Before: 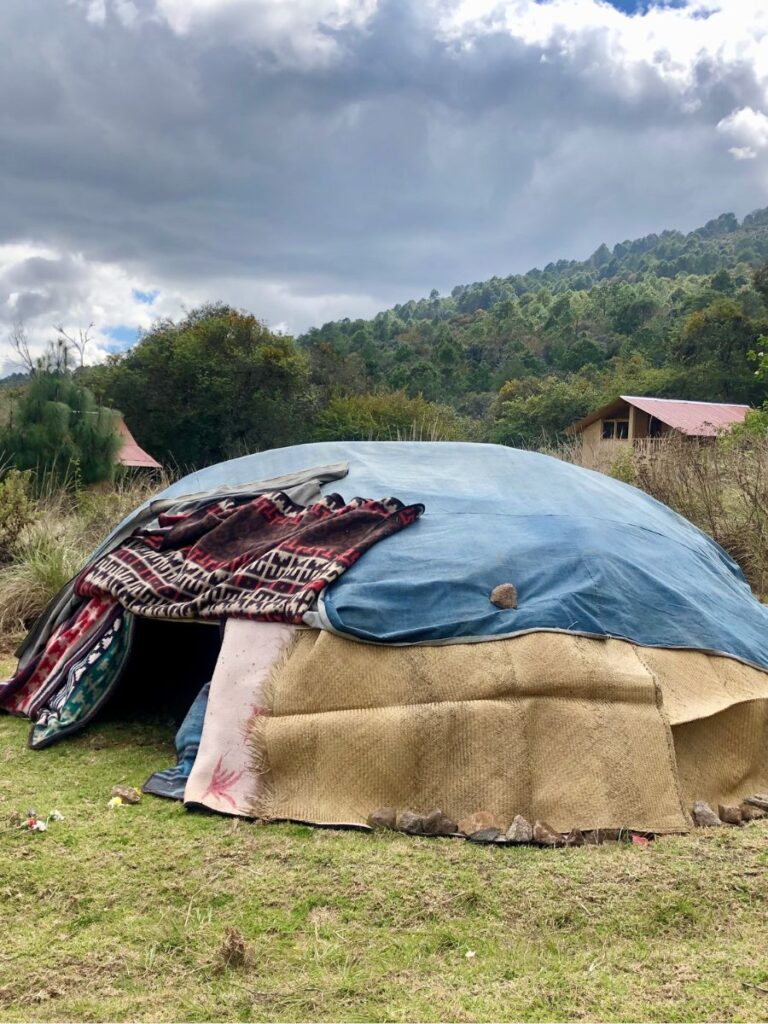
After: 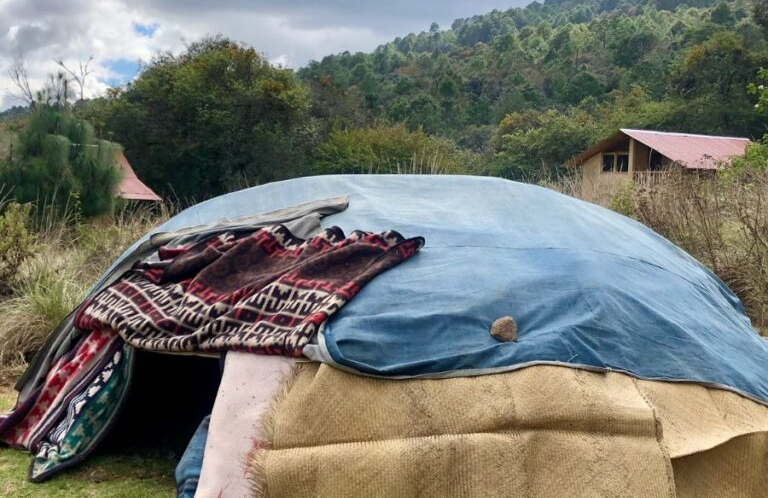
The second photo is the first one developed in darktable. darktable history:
crop and rotate: top 26.115%, bottom 25.195%
